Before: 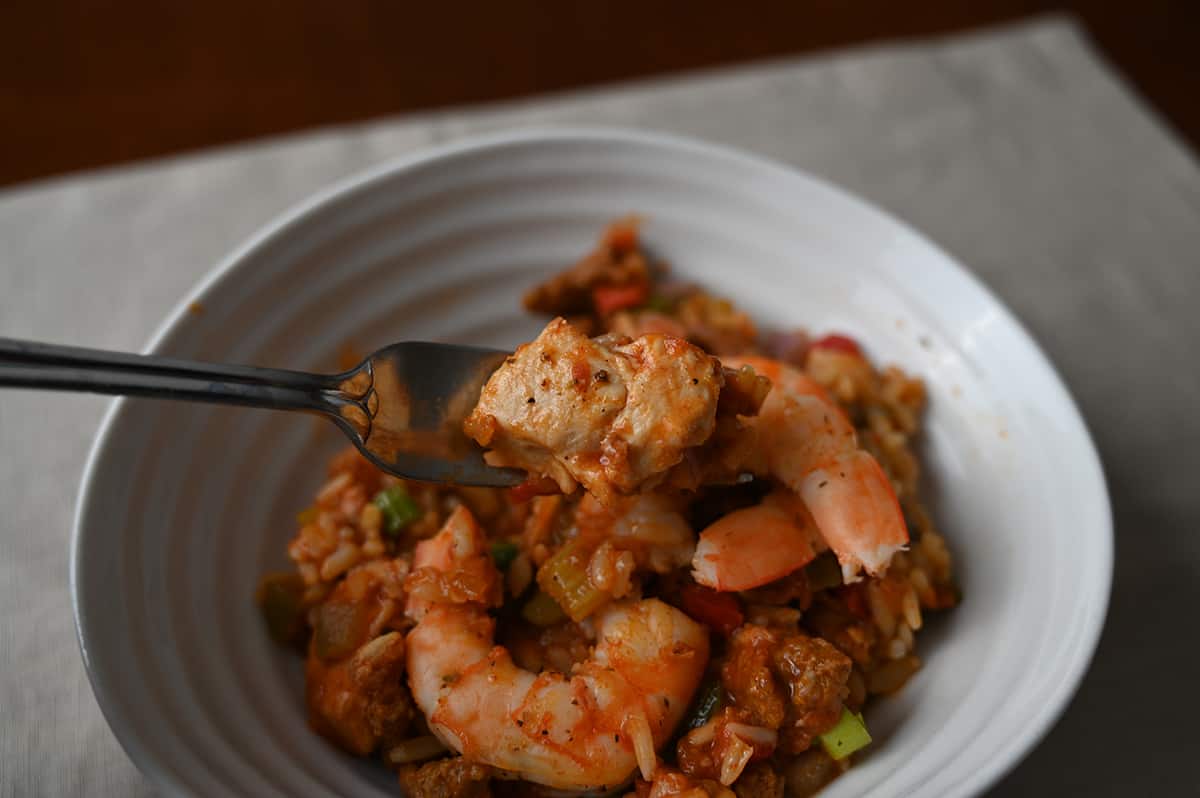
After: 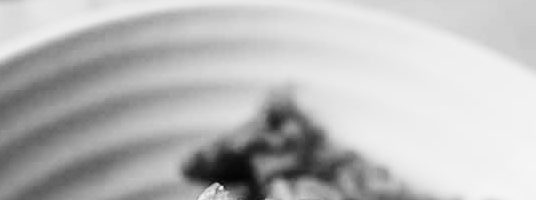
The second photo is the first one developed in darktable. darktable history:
crop: left 28.64%, top 16.832%, right 26.637%, bottom 58.055%
sigmoid: contrast 1.8, skew -0.2, preserve hue 0%, red attenuation 0.1, red rotation 0.035, green attenuation 0.1, green rotation -0.017, blue attenuation 0.15, blue rotation -0.052, base primaries Rec2020
exposure: black level correction 0, exposure 1.741 EV, compensate exposure bias true, compensate highlight preservation false
color calibration: output gray [0.18, 0.41, 0.41, 0], gray › normalize channels true, illuminant same as pipeline (D50), adaptation XYZ, x 0.346, y 0.359, gamut compression 0
